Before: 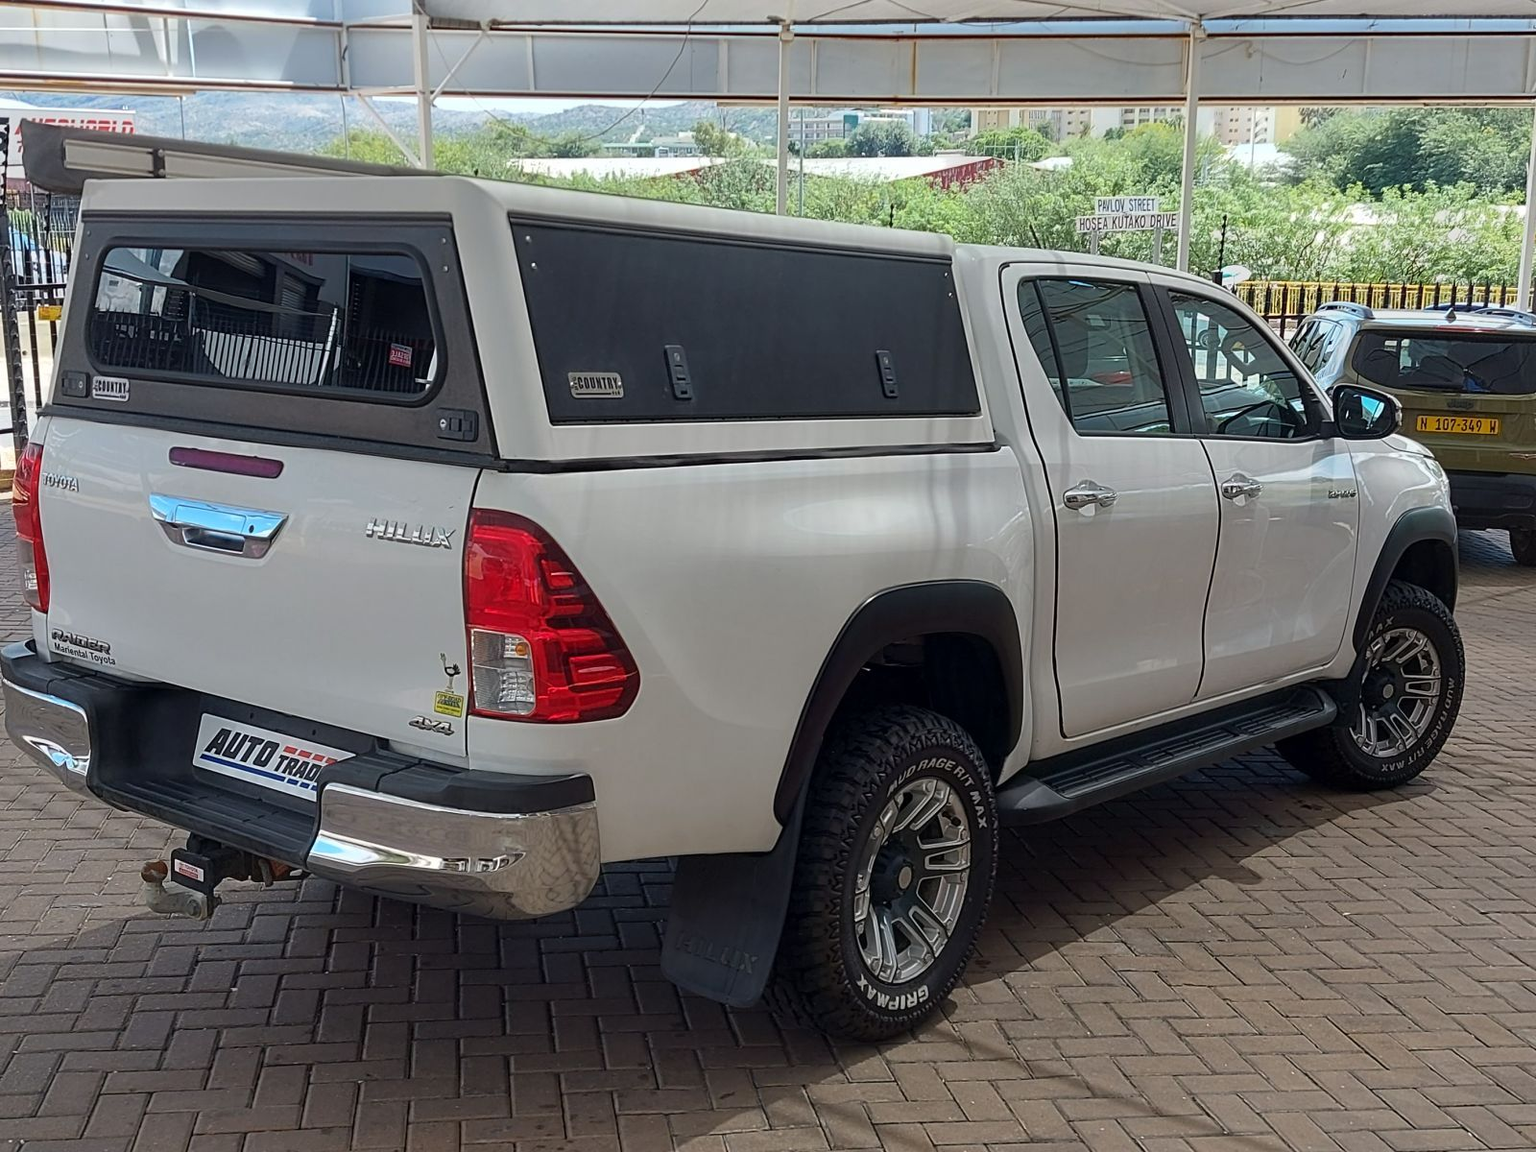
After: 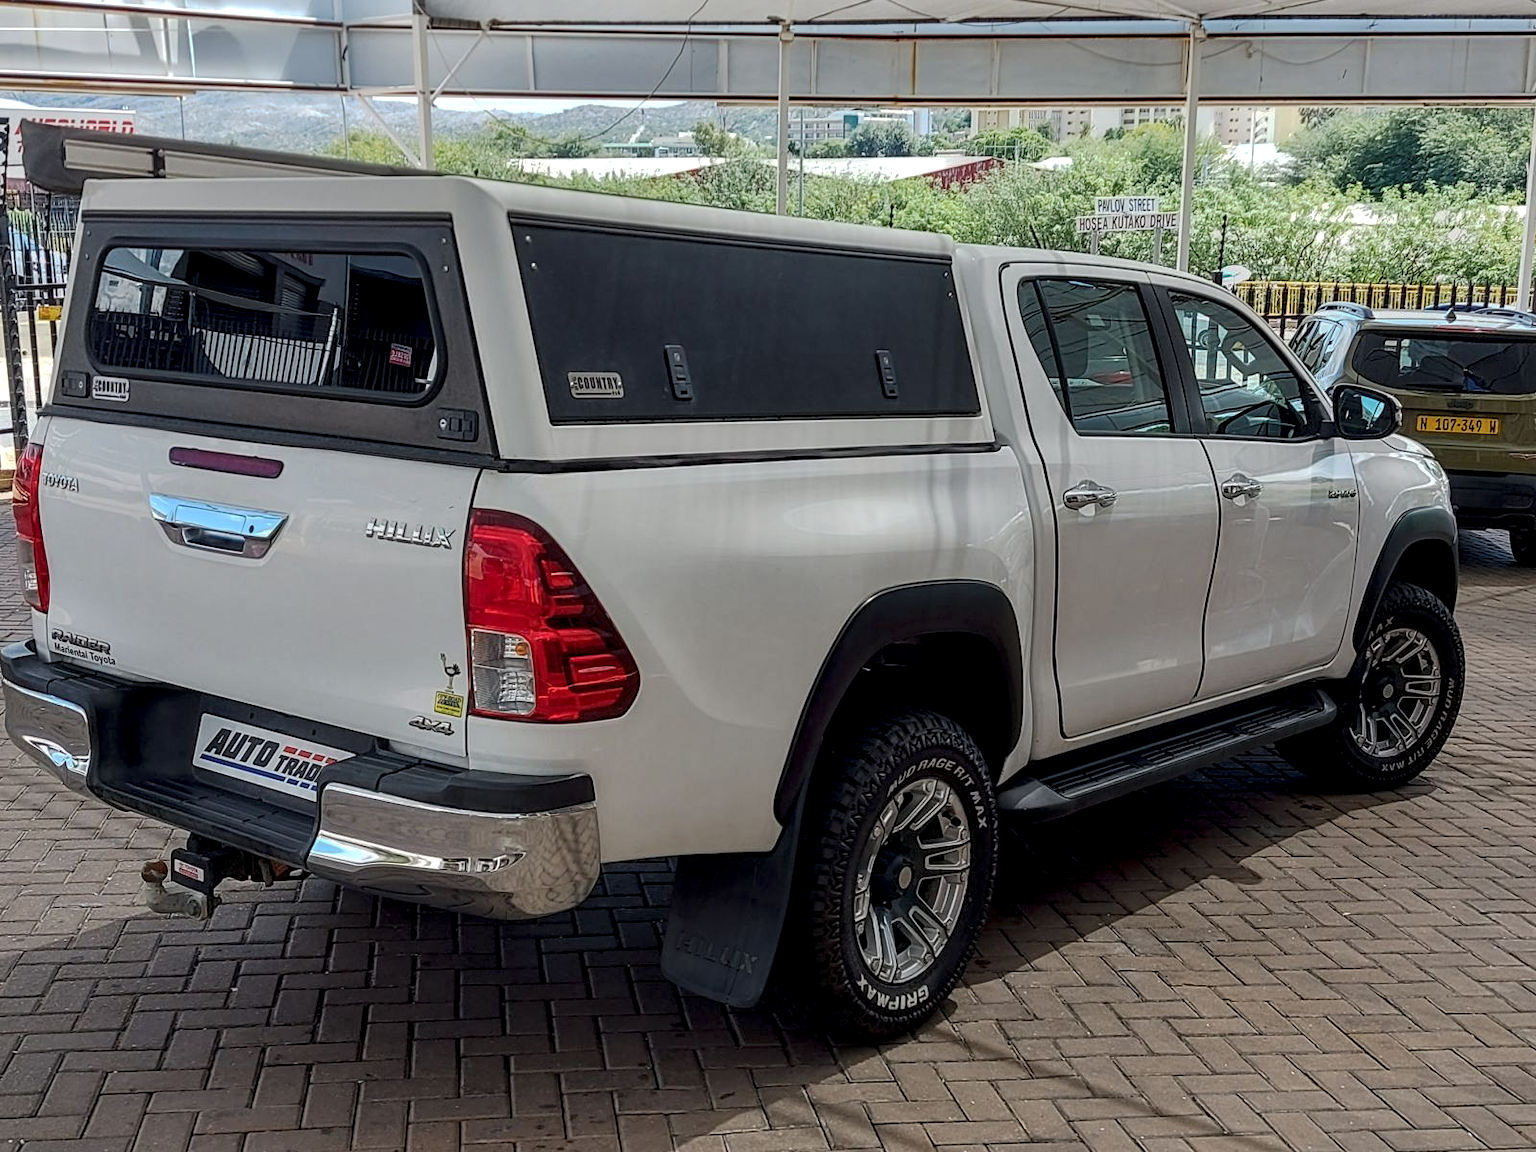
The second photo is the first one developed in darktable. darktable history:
tone curve: curves: ch0 [(0, 0) (0.003, 0.003) (0.011, 0.011) (0.025, 0.025) (0.044, 0.044) (0.069, 0.068) (0.1, 0.098) (0.136, 0.134) (0.177, 0.175) (0.224, 0.221) (0.277, 0.273) (0.335, 0.33) (0.399, 0.393) (0.468, 0.461) (0.543, 0.534) (0.623, 0.614) (0.709, 0.69) (0.801, 0.752) (0.898, 0.835) (1, 1)], preserve colors none
local contrast: detail 150%
